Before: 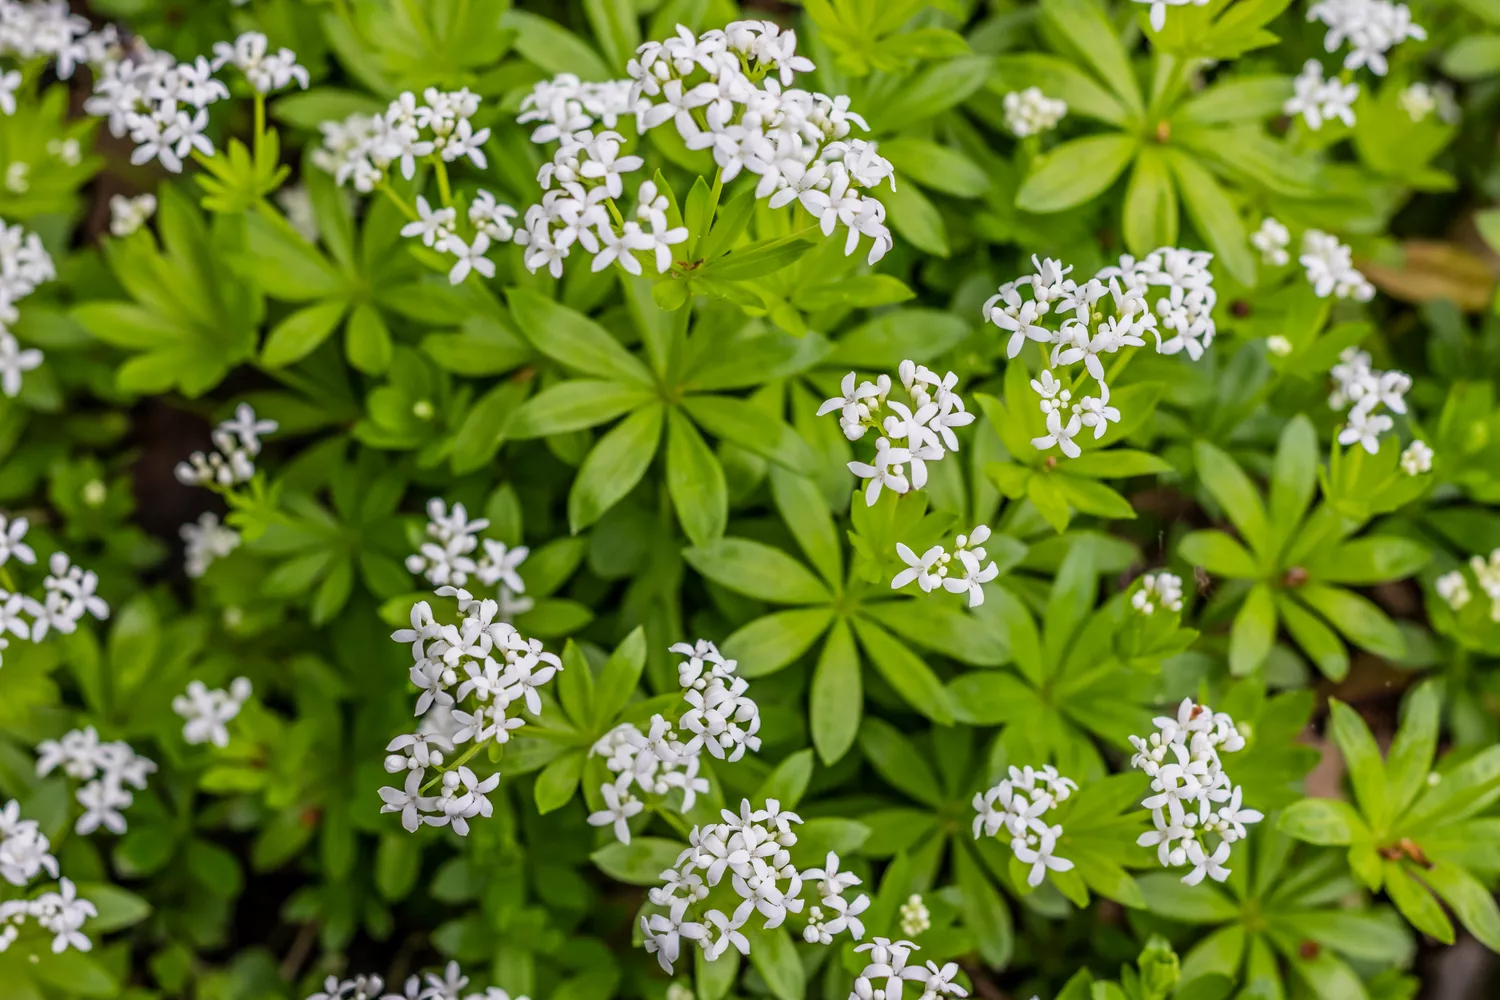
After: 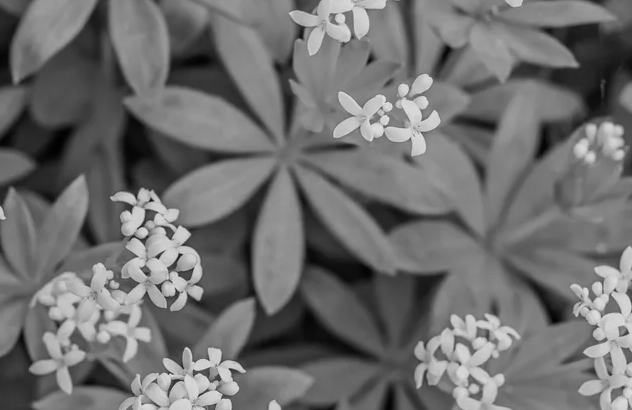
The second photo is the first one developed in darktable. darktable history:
crop: left 37.221%, top 45.169%, right 20.63%, bottom 13.777%
monochrome: a 26.22, b 42.67, size 0.8
